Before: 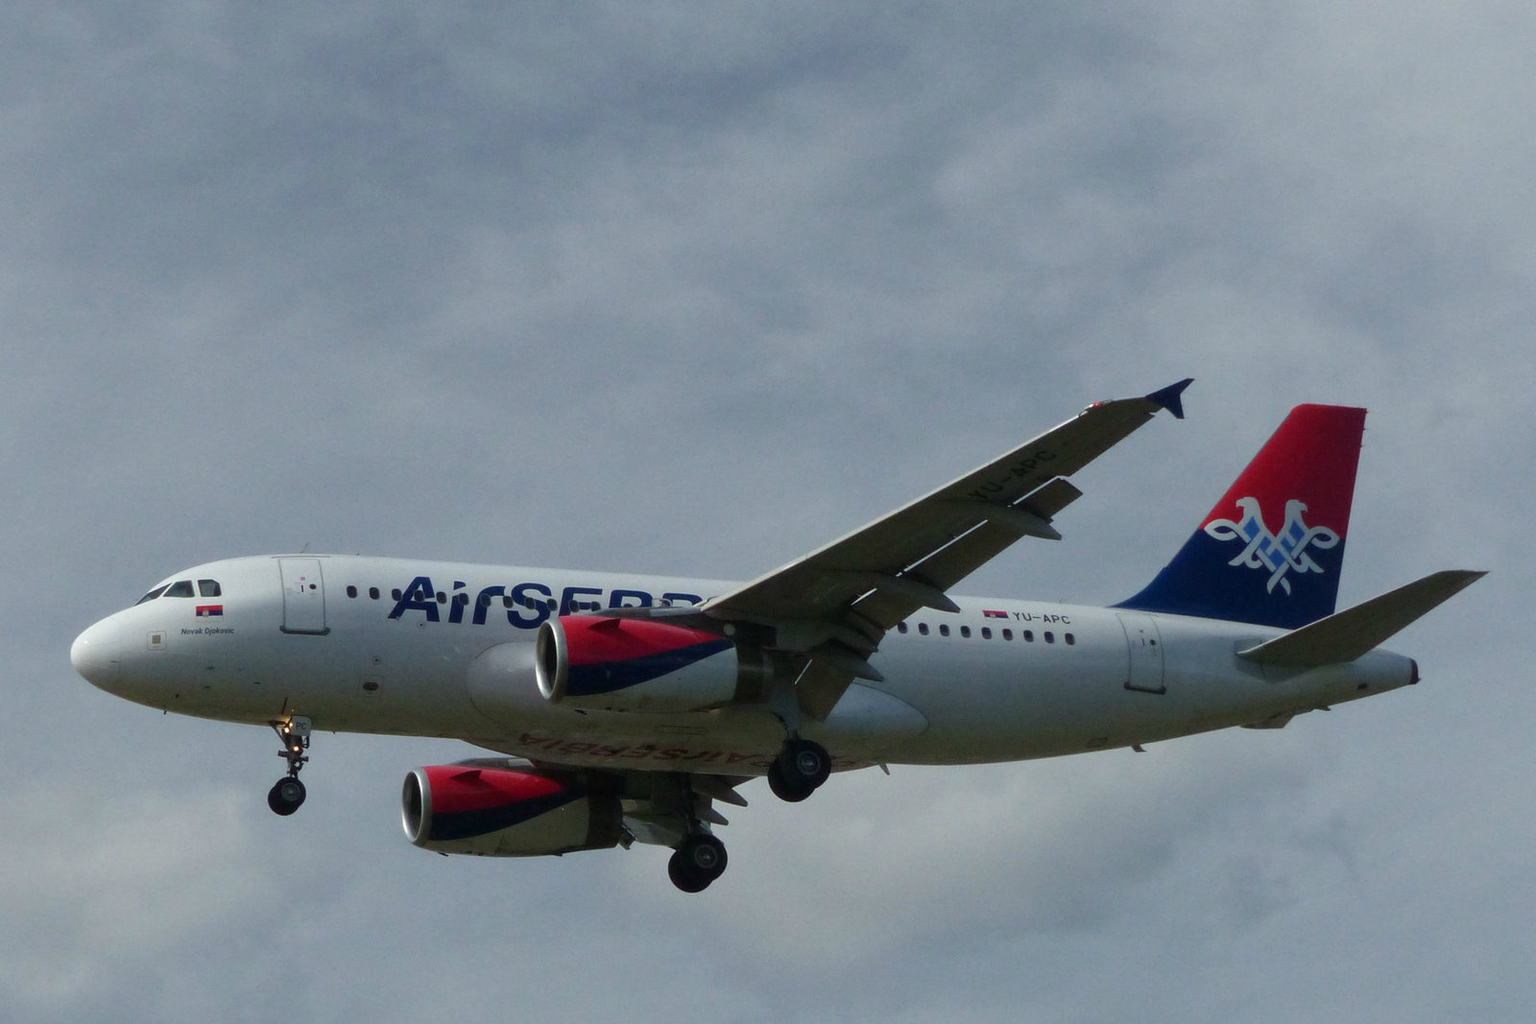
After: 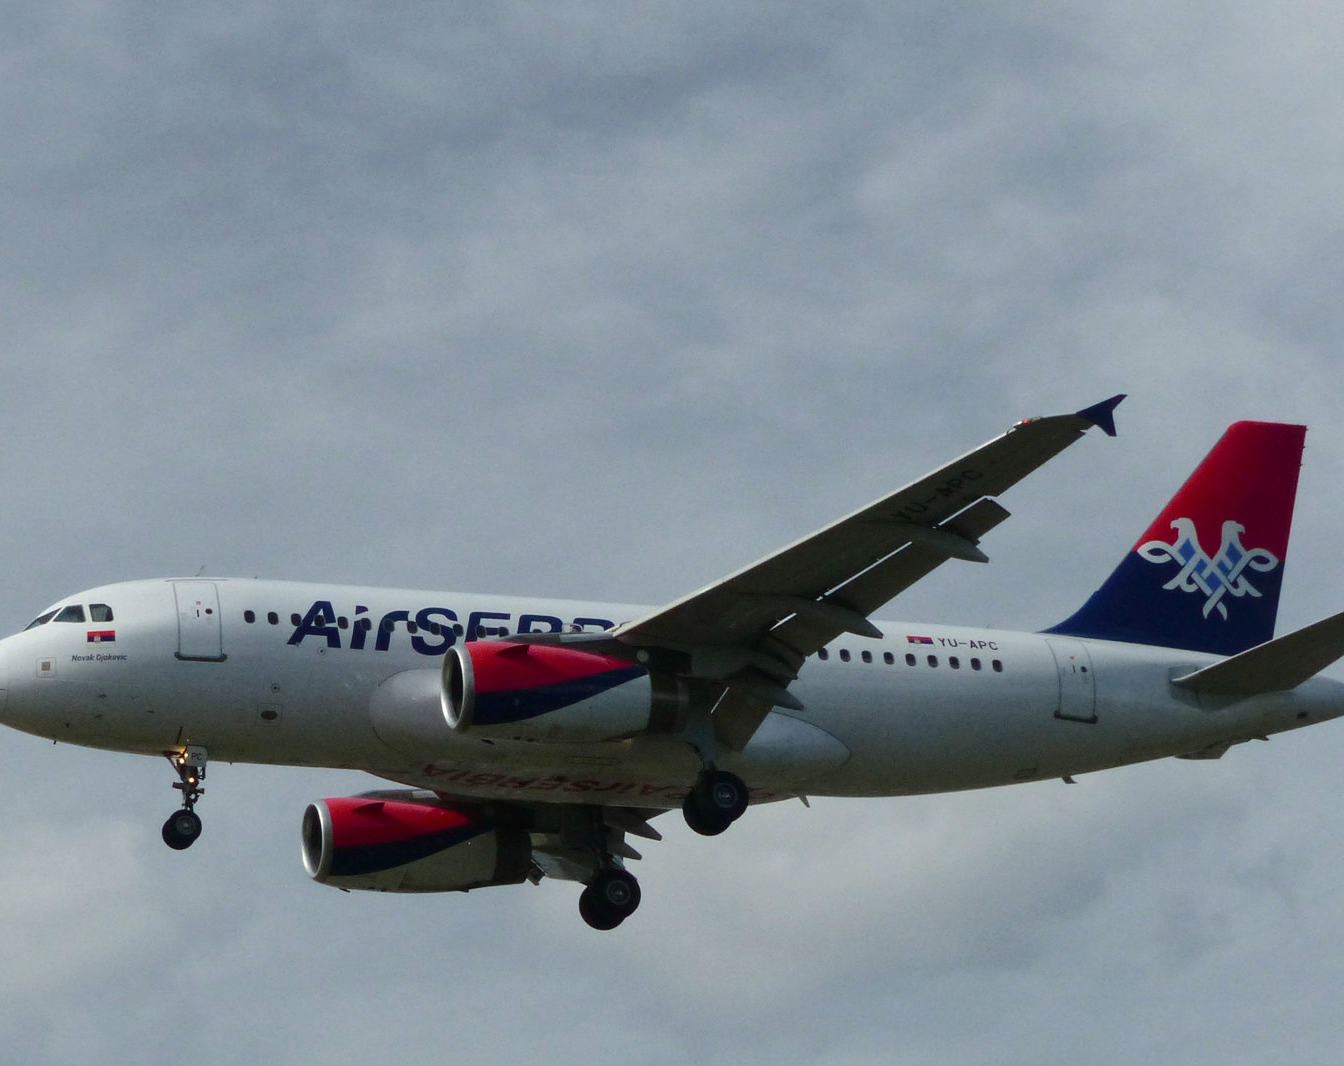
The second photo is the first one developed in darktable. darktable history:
tone curve: curves: ch0 [(0, 0.003) (0.117, 0.101) (0.257, 0.246) (0.408, 0.432) (0.611, 0.653) (0.824, 0.846) (1, 1)]; ch1 [(0, 0) (0.227, 0.197) (0.405, 0.421) (0.501, 0.501) (0.522, 0.53) (0.563, 0.572) (0.589, 0.611) (0.699, 0.709) (0.976, 0.992)]; ch2 [(0, 0) (0.208, 0.176) (0.377, 0.38) (0.5, 0.5) (0.537, 0.534) (0.571, 0.576) (0.681, 0.746) (1, 1)], color space Lab, independent channels, preserve colors none
crop: left 7.346%, right 7.849%
